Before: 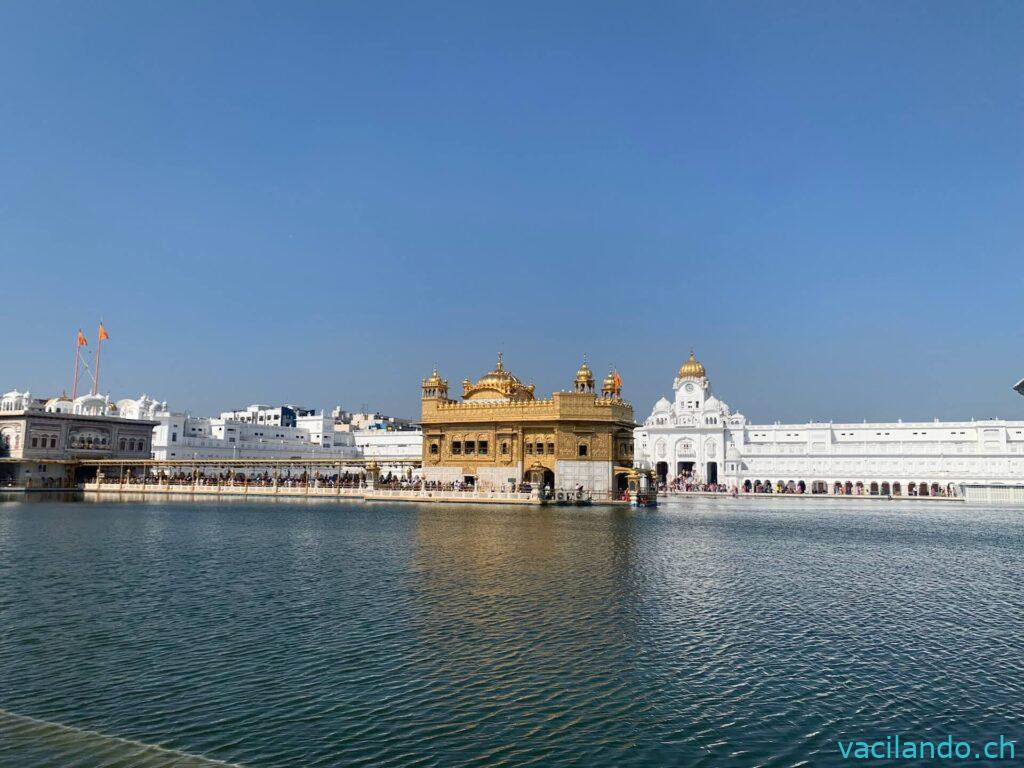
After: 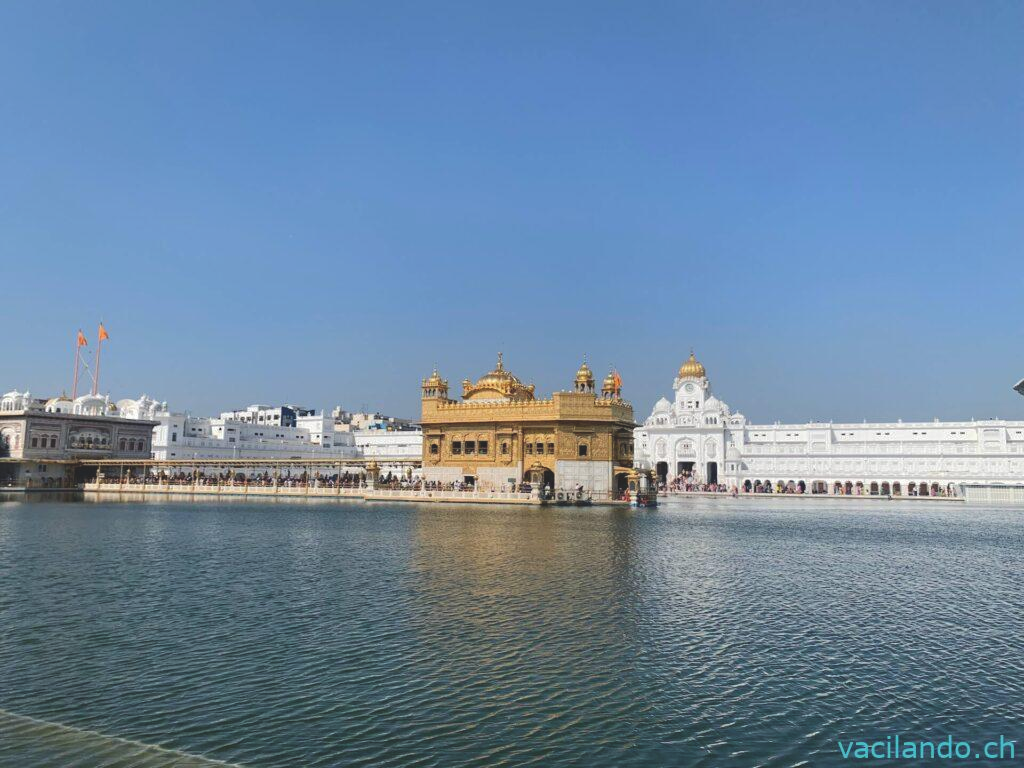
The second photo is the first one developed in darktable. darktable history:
exposure: black level correction -0.015, compensate highlight preservation false
base curve: curves: ch0 [(0, 0) (0.235, 0.266) (0.503, 0.496) (0.786, 0.72) (1, 1)]
